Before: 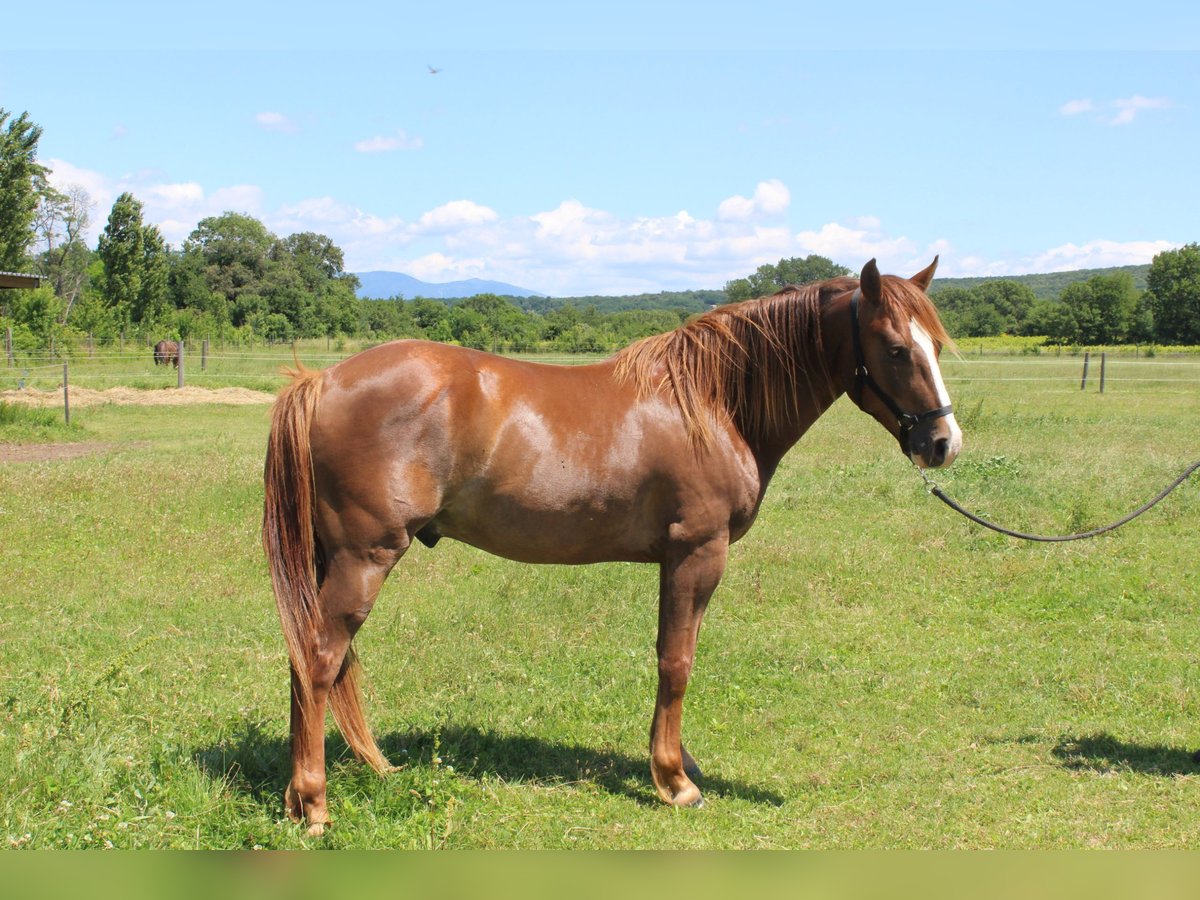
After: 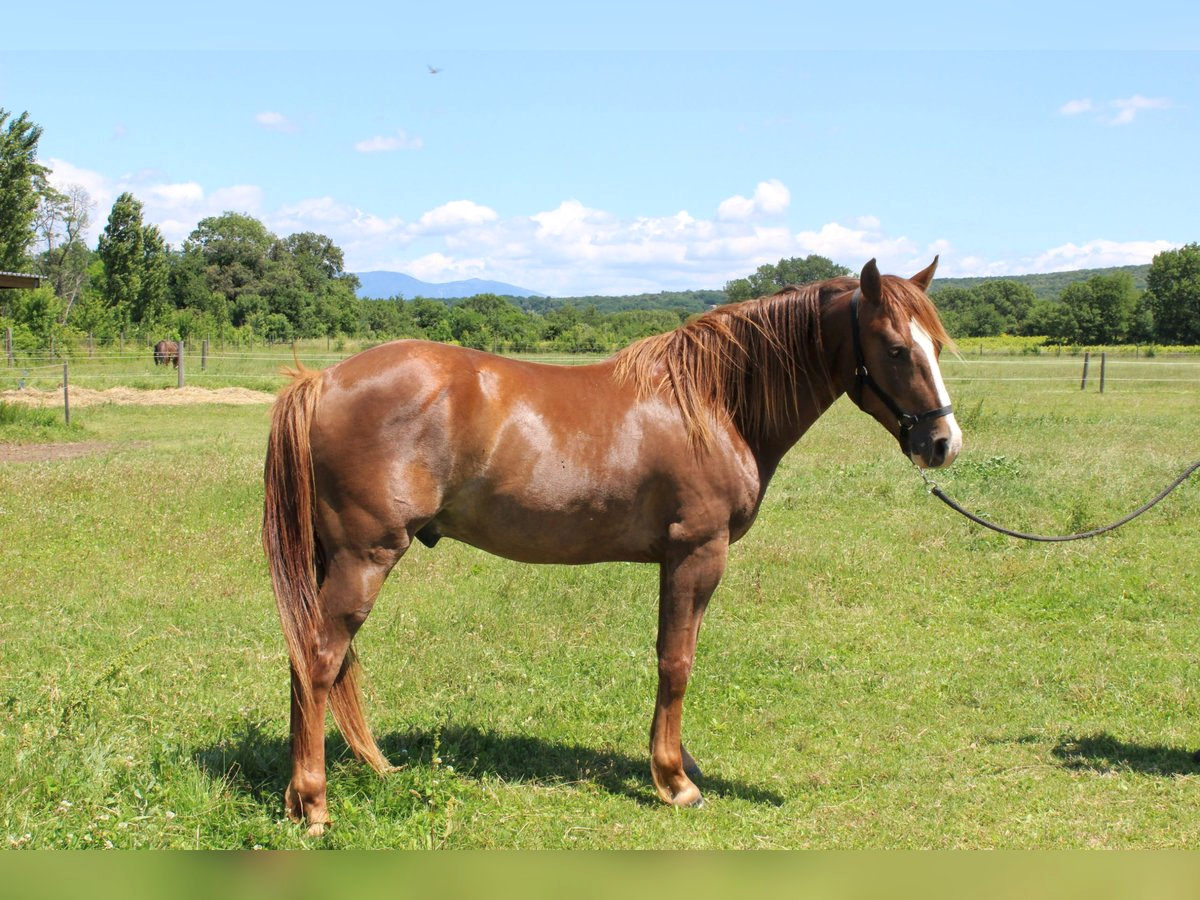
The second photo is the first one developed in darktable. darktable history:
tone curve: curves: ch0 [(0, 0) (0.003, 0.003) (0.011, 0.011) (0.025, 0.025) (0.044, 0.044) (0.069, 0.068) (0.1, 0.098) (0.136, 0.134) (0.177, 0.175) (0.224, 0.221) (0.277, 0.273) (0.335, 0.331) (0.399, 0.394) (0.468, 0.462) (0.543, 0.543) (0.623, 0.623) (0.709, 0.709) (0.801, 0.801) (0.898, 0.898) (1, 1)], preserve colors none
local contrast: highlights 104%, shadows 102%, detail 120%, midtone range 0.2
